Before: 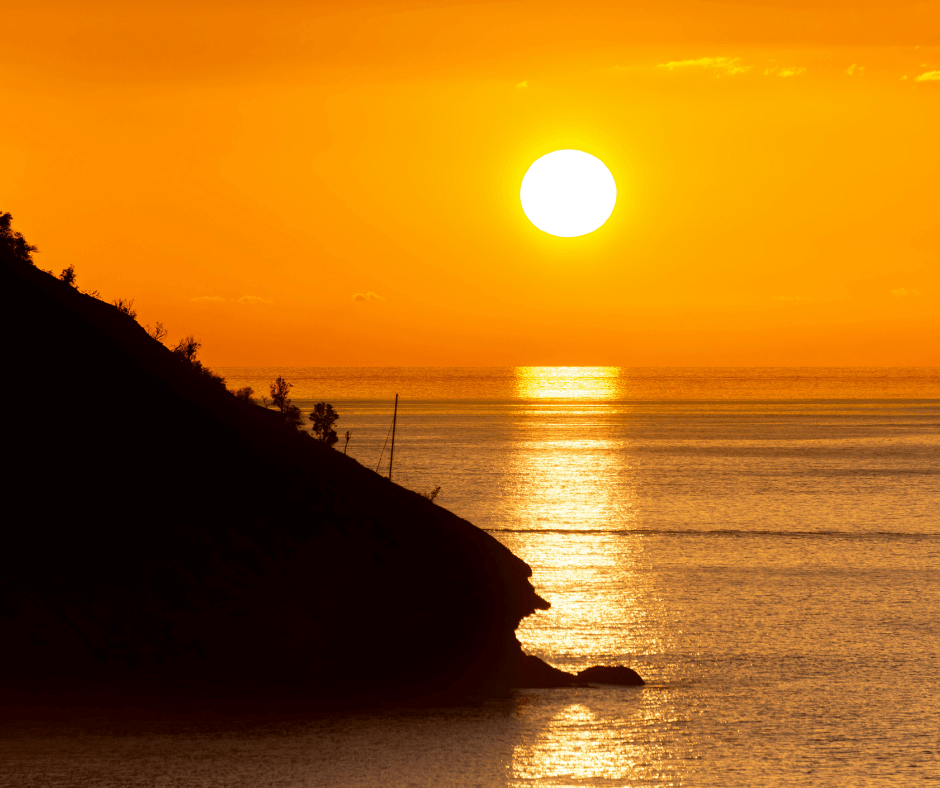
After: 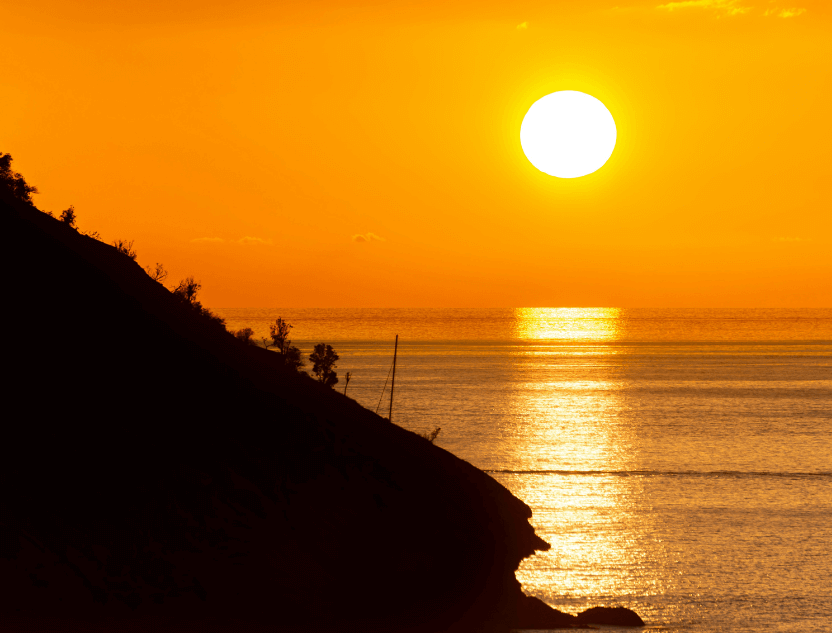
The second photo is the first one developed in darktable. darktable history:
crop: top 7.513%, right 9.9%, bottom 12.039%
tone equalizer: edges refinement/feathering 500, mask exposure compensation -1.57 EV, preserve details no
